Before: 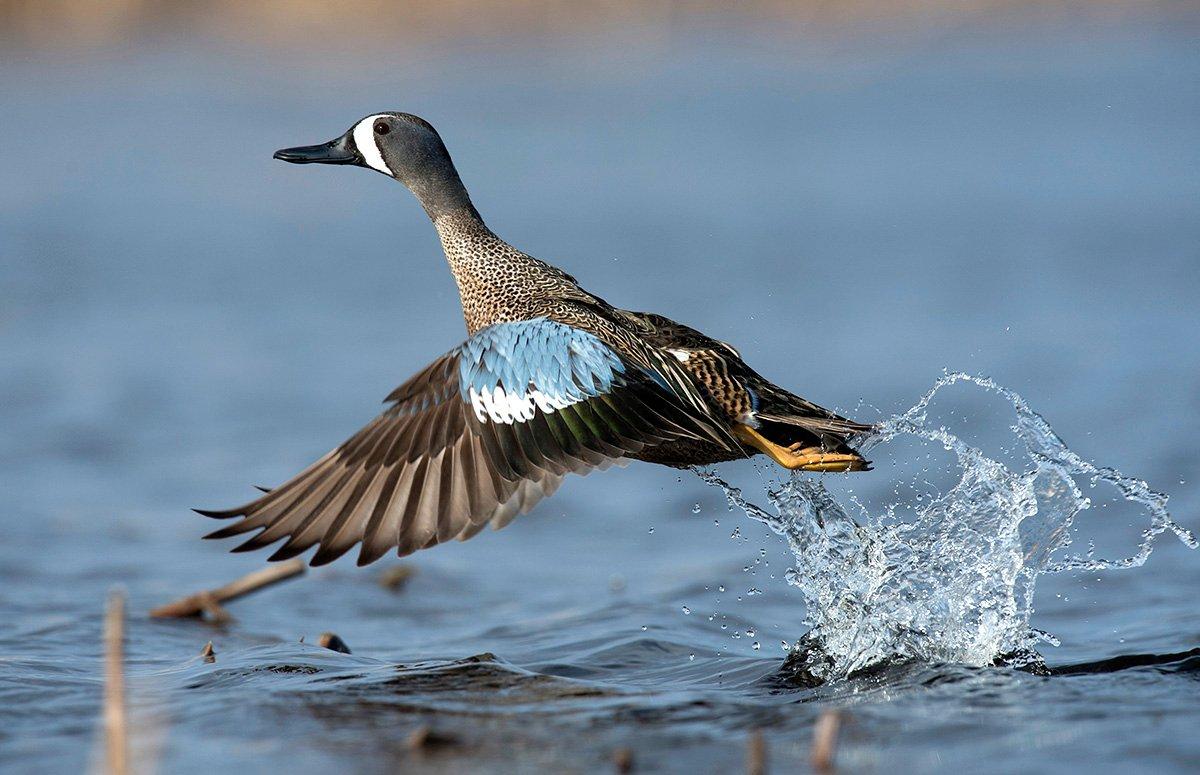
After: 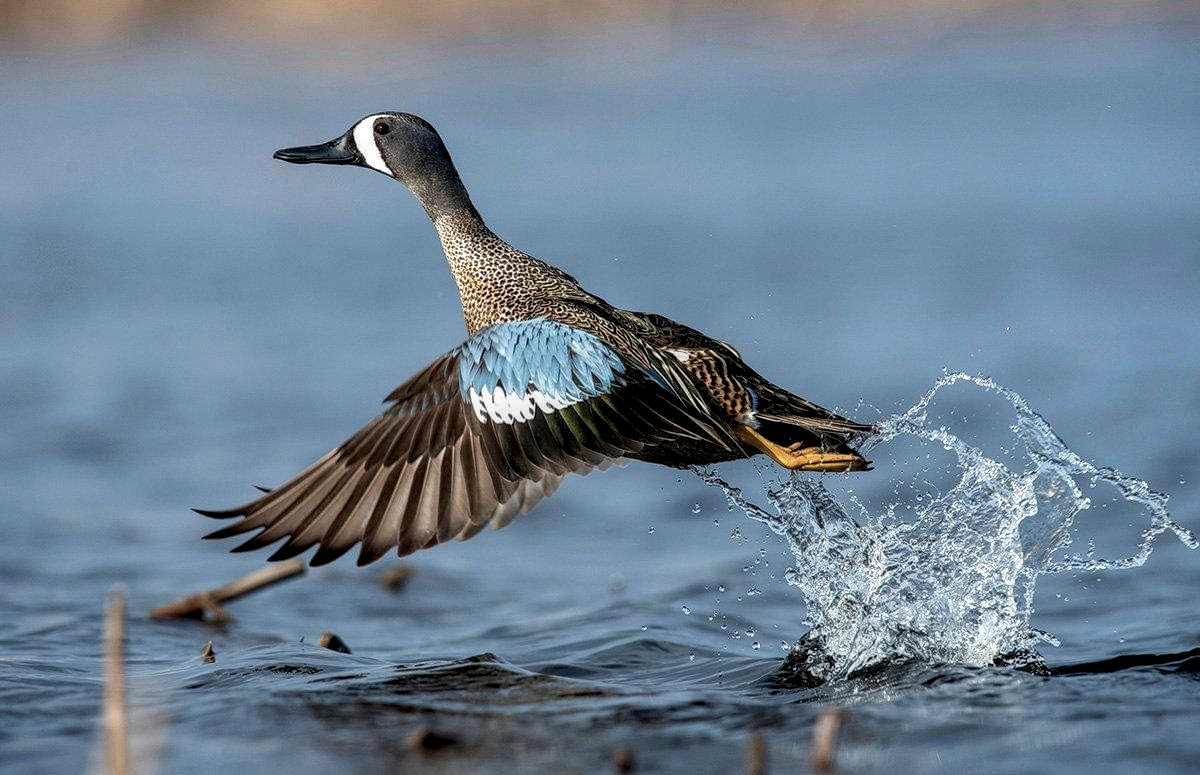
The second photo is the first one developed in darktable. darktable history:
exposure: compensate highlight preservation false
graduated density: rotation -180°, offset 27.42
local contrast: detail 142%
